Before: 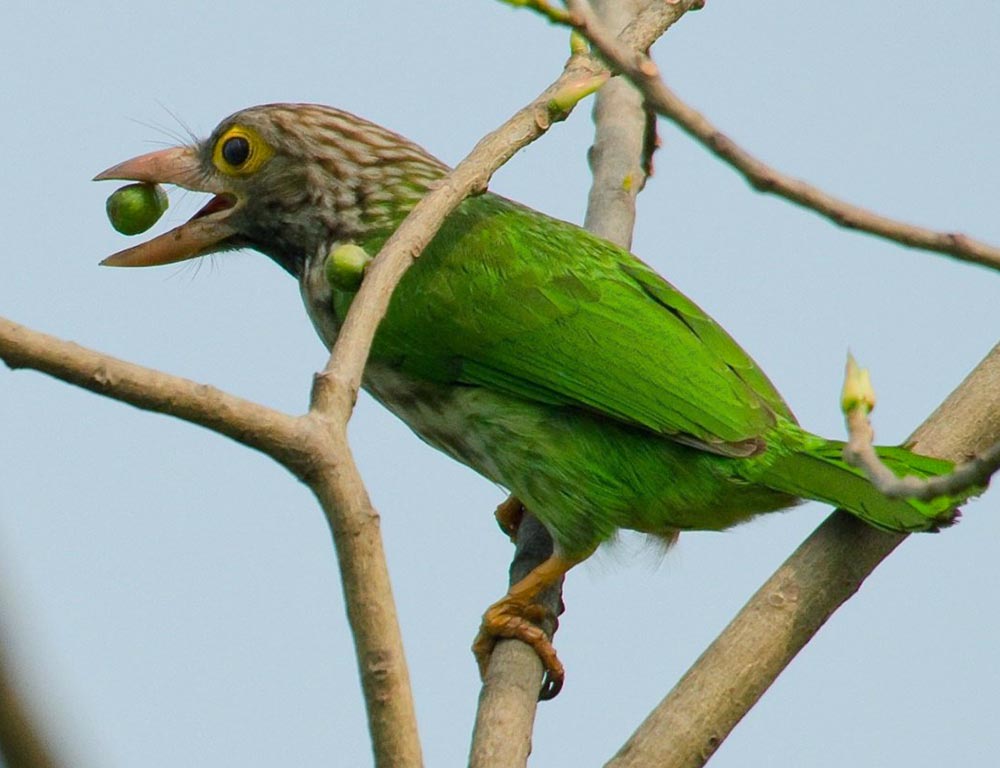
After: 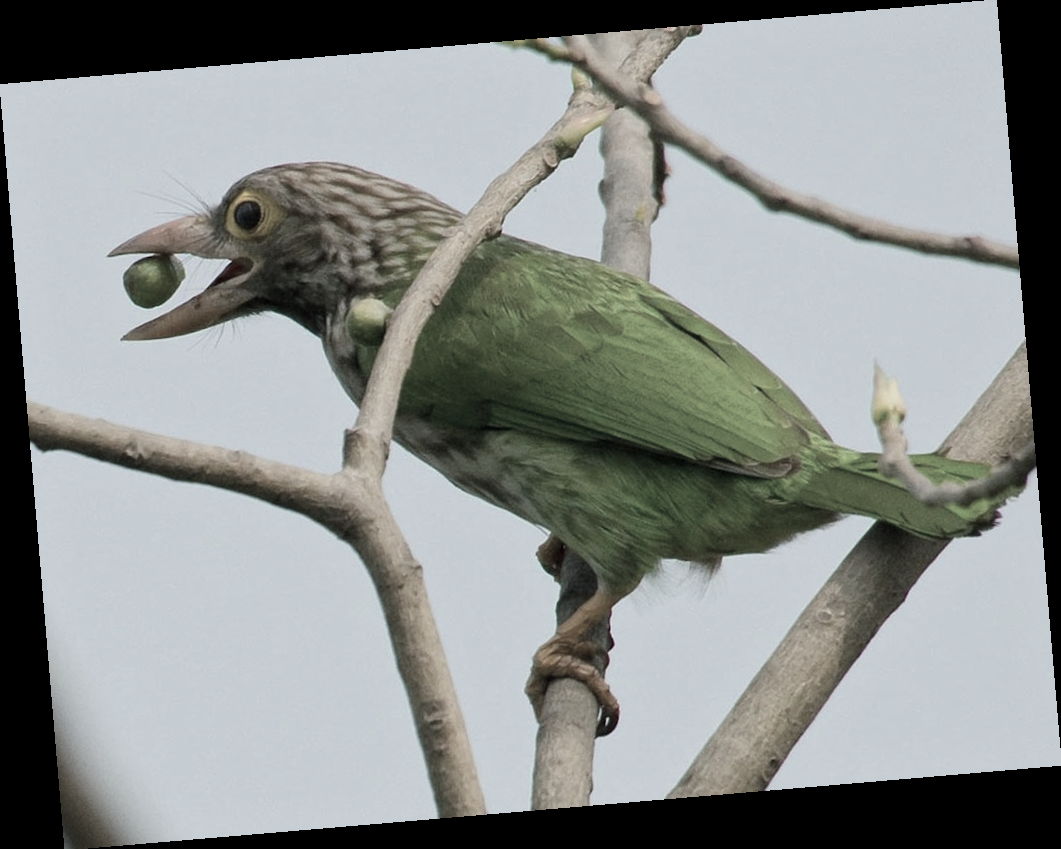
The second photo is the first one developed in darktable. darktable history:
color zones: curves: ch1 [(0, 0.34) (0.143, 0.164) (0.286, 0.152) (0.429, 0.176) (0.571, 0.173) (0.714, 0.188) (0.857, 0.199) (1, 0.34)]
rotate and perspective: rotation -4.86°, automatic cropping off
tone equalizer: on, module defaults
